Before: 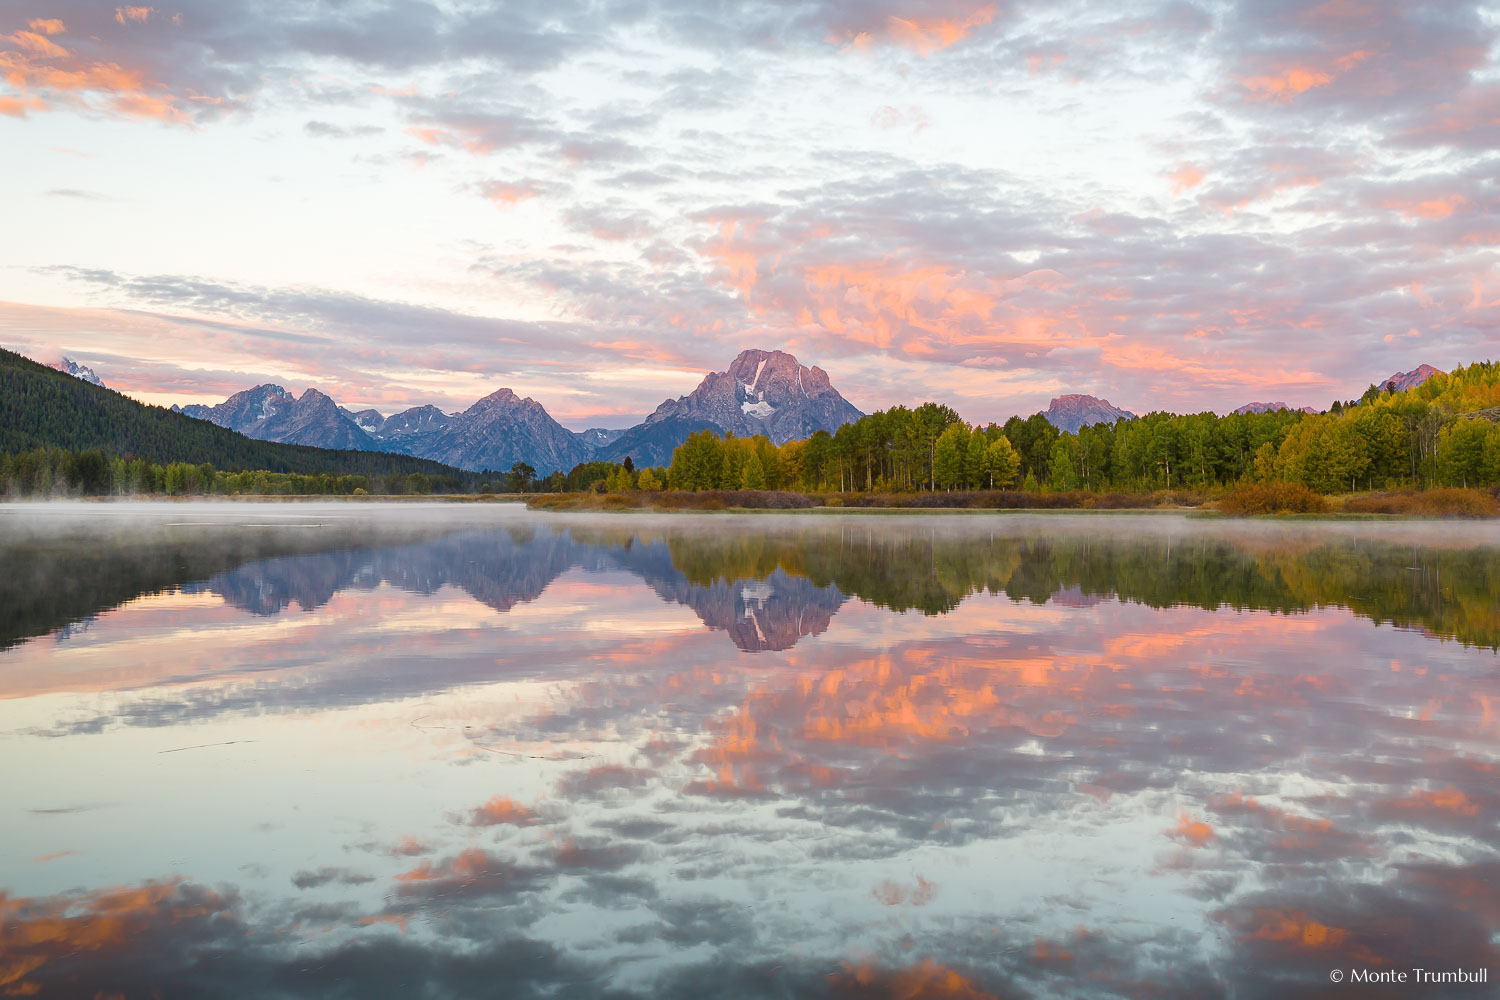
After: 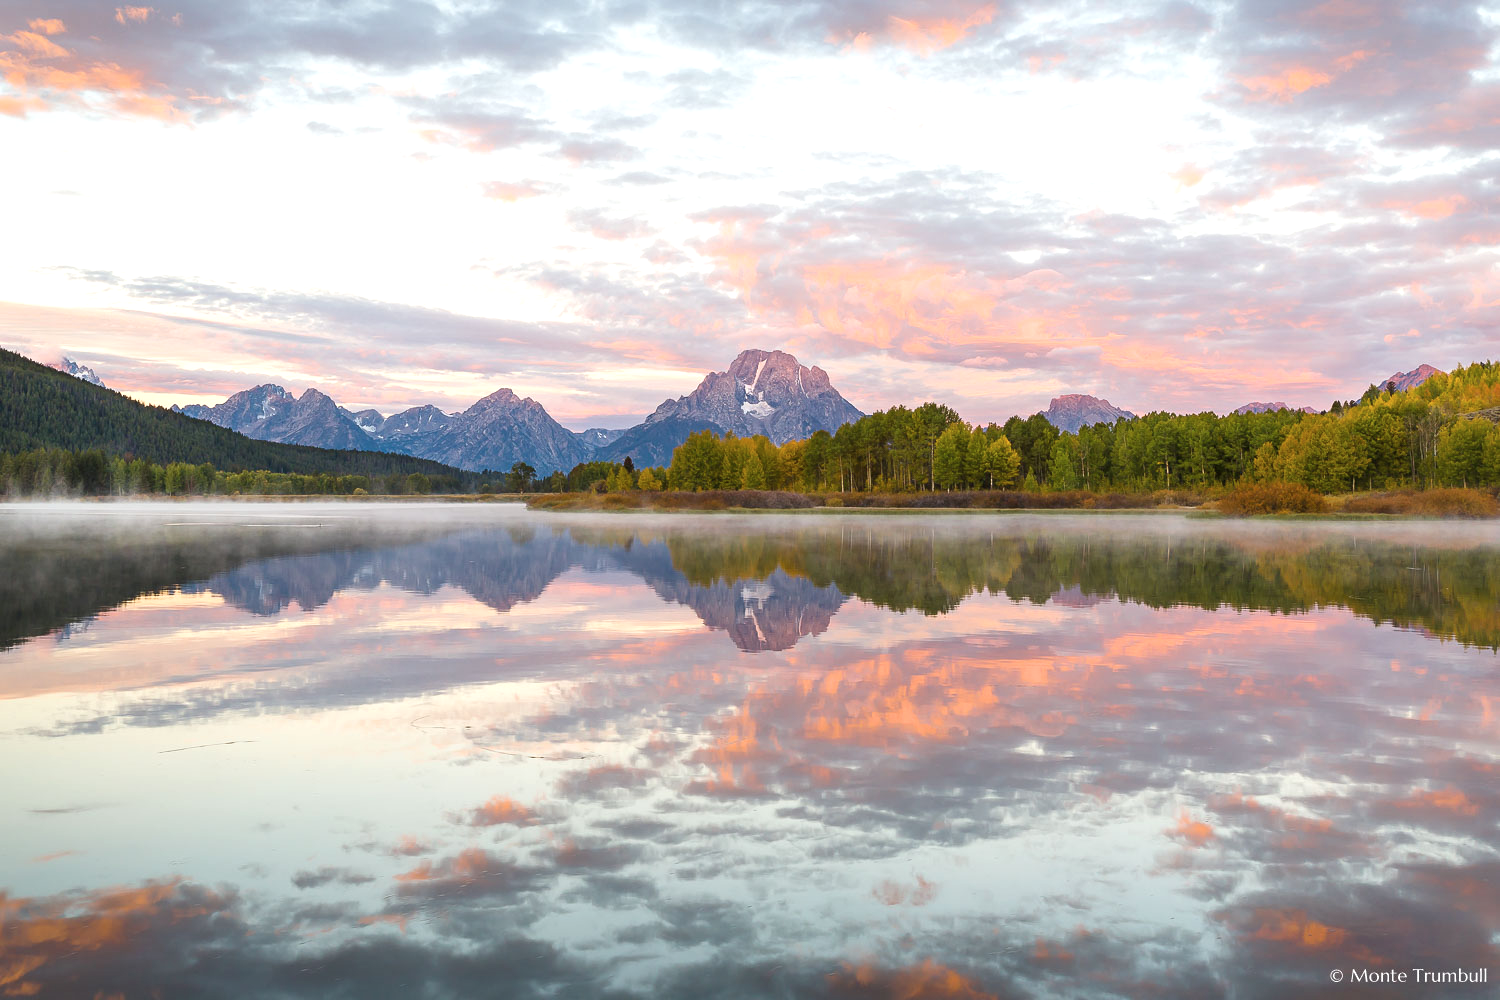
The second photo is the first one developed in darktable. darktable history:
shadows and highlights: radius 110.86, shadows 51.09, white point adjustment 9.16, highlights -4.17, highlights color adjustment 32.2%, soften with gaussian
